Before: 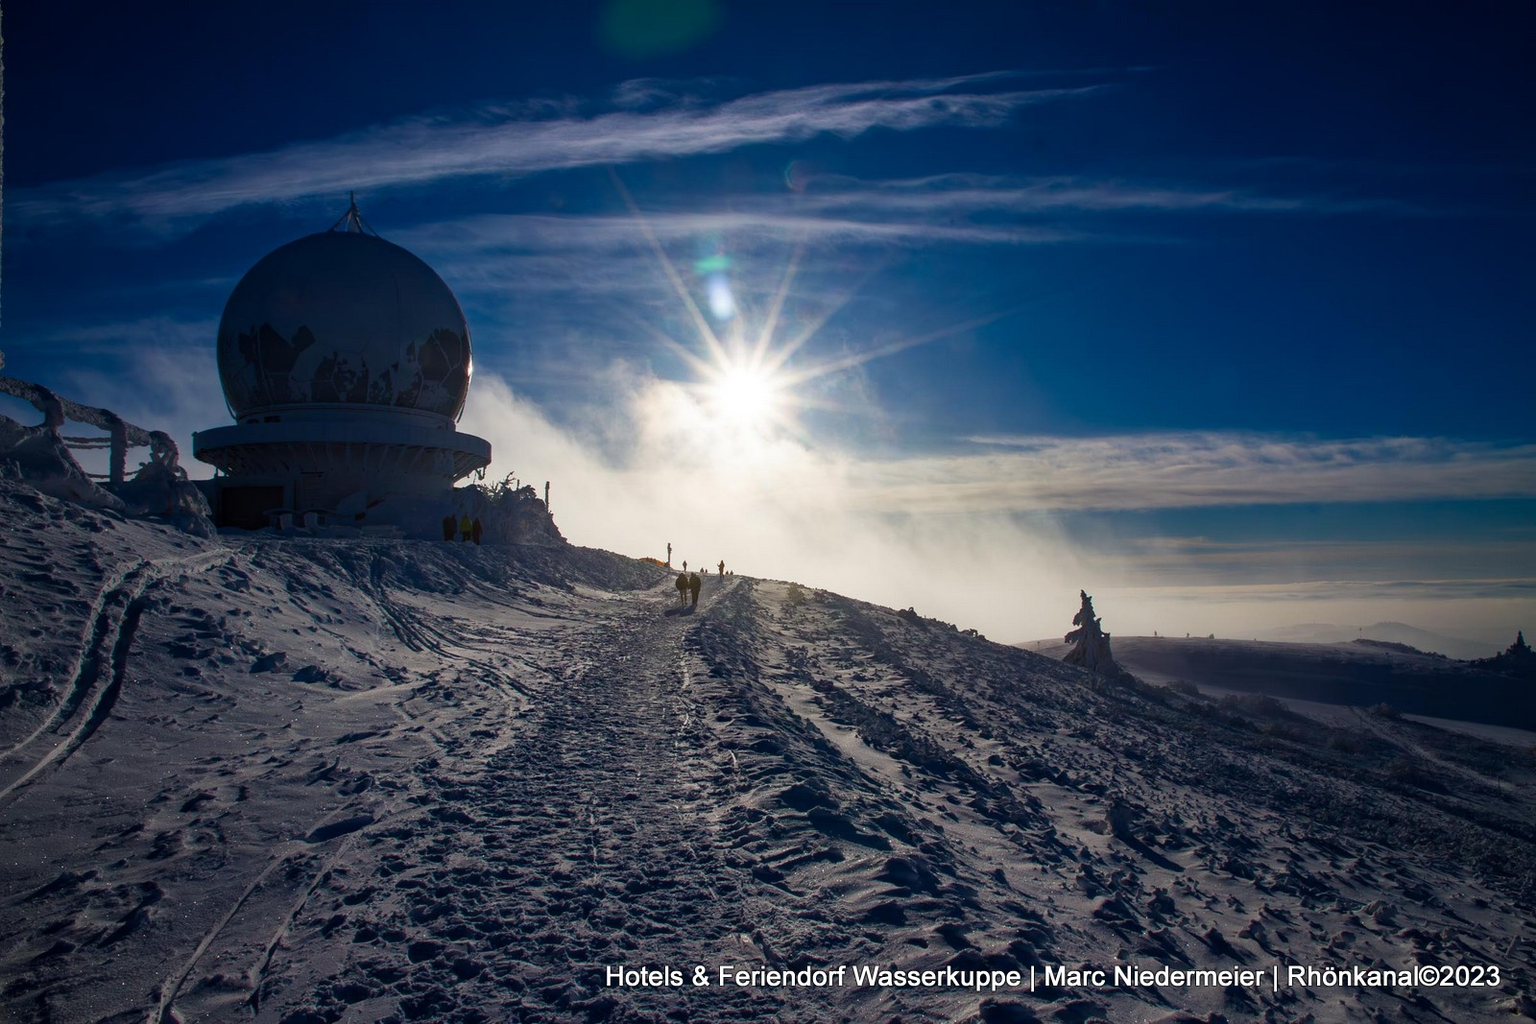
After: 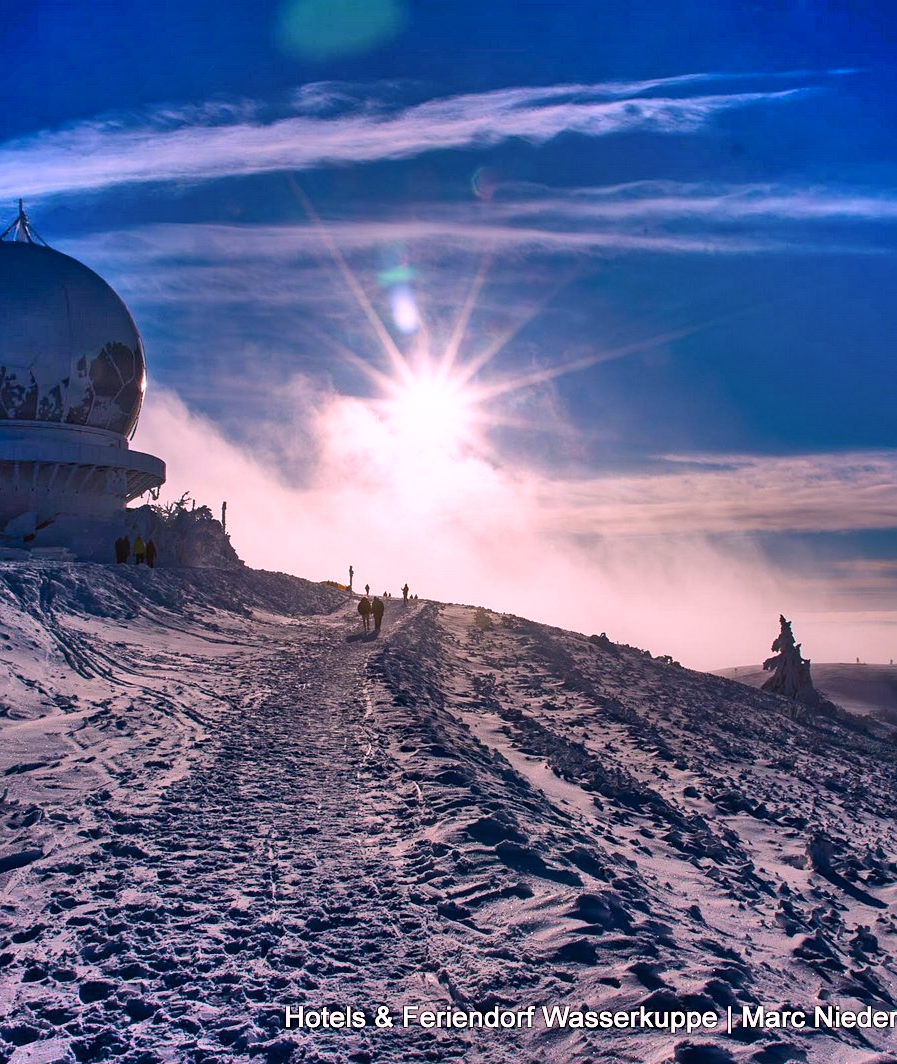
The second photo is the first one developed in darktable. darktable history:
shadows and highlights: shadows 75, highlights -60.85, soften with gaussian
sharpen: amount 0.2
crop: left 21.674%, right 22.086%
white balance: red 1.188, blue 1.11
